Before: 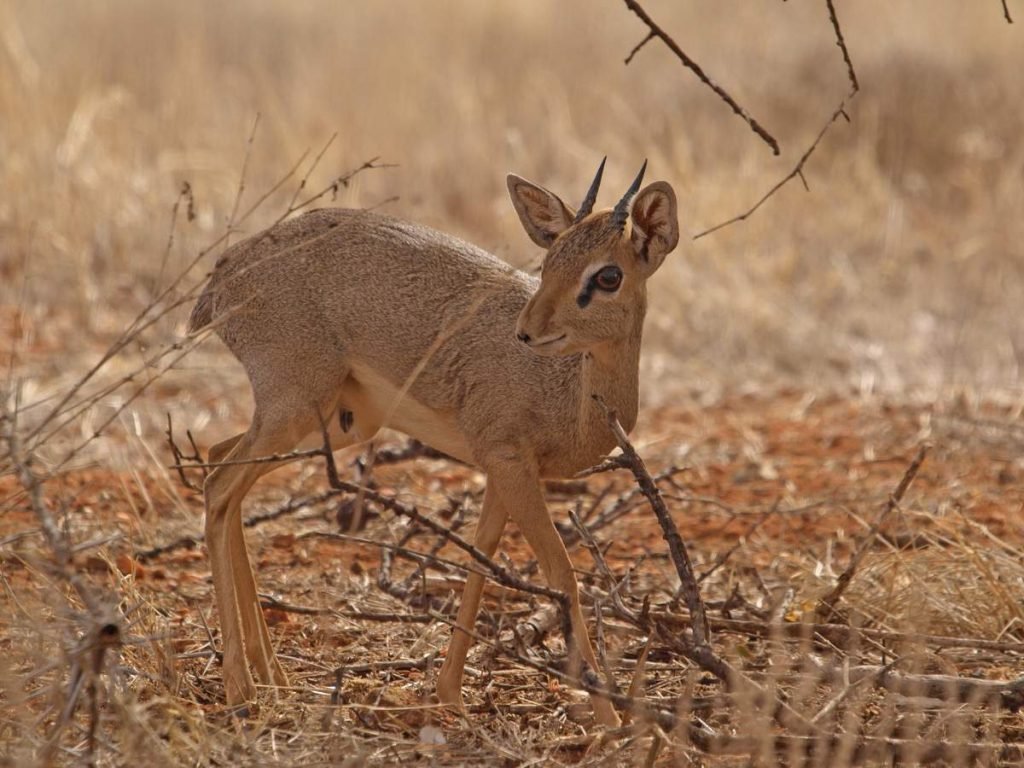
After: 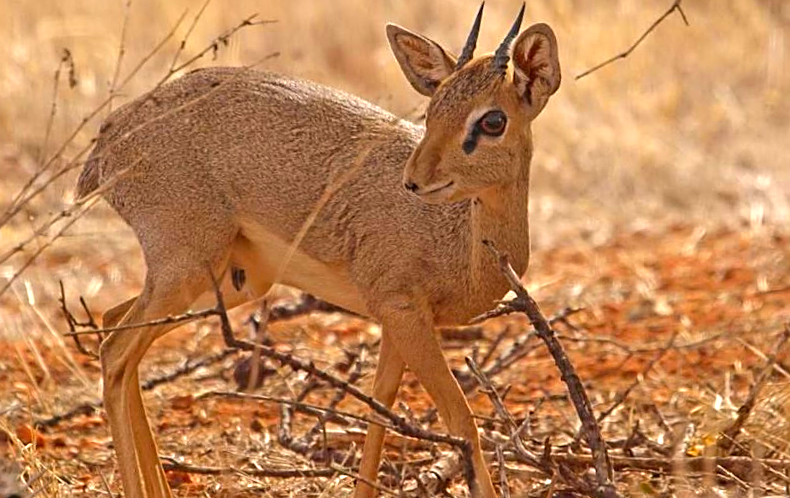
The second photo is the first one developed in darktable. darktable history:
contrast brightness saturation: brightness -0.02, saturation 0.35
exposure: exposure 0.657 EV, compensate highlight preservation false
crop: left 9.712%, top 16.928%, right 10.845%, bottom 12.332%
sharpen: on, module defaults
rotate and perspective: rotation -3°, crop left 0.031, crop right 0.968, crop top 0.07, crop bottom 0.93
